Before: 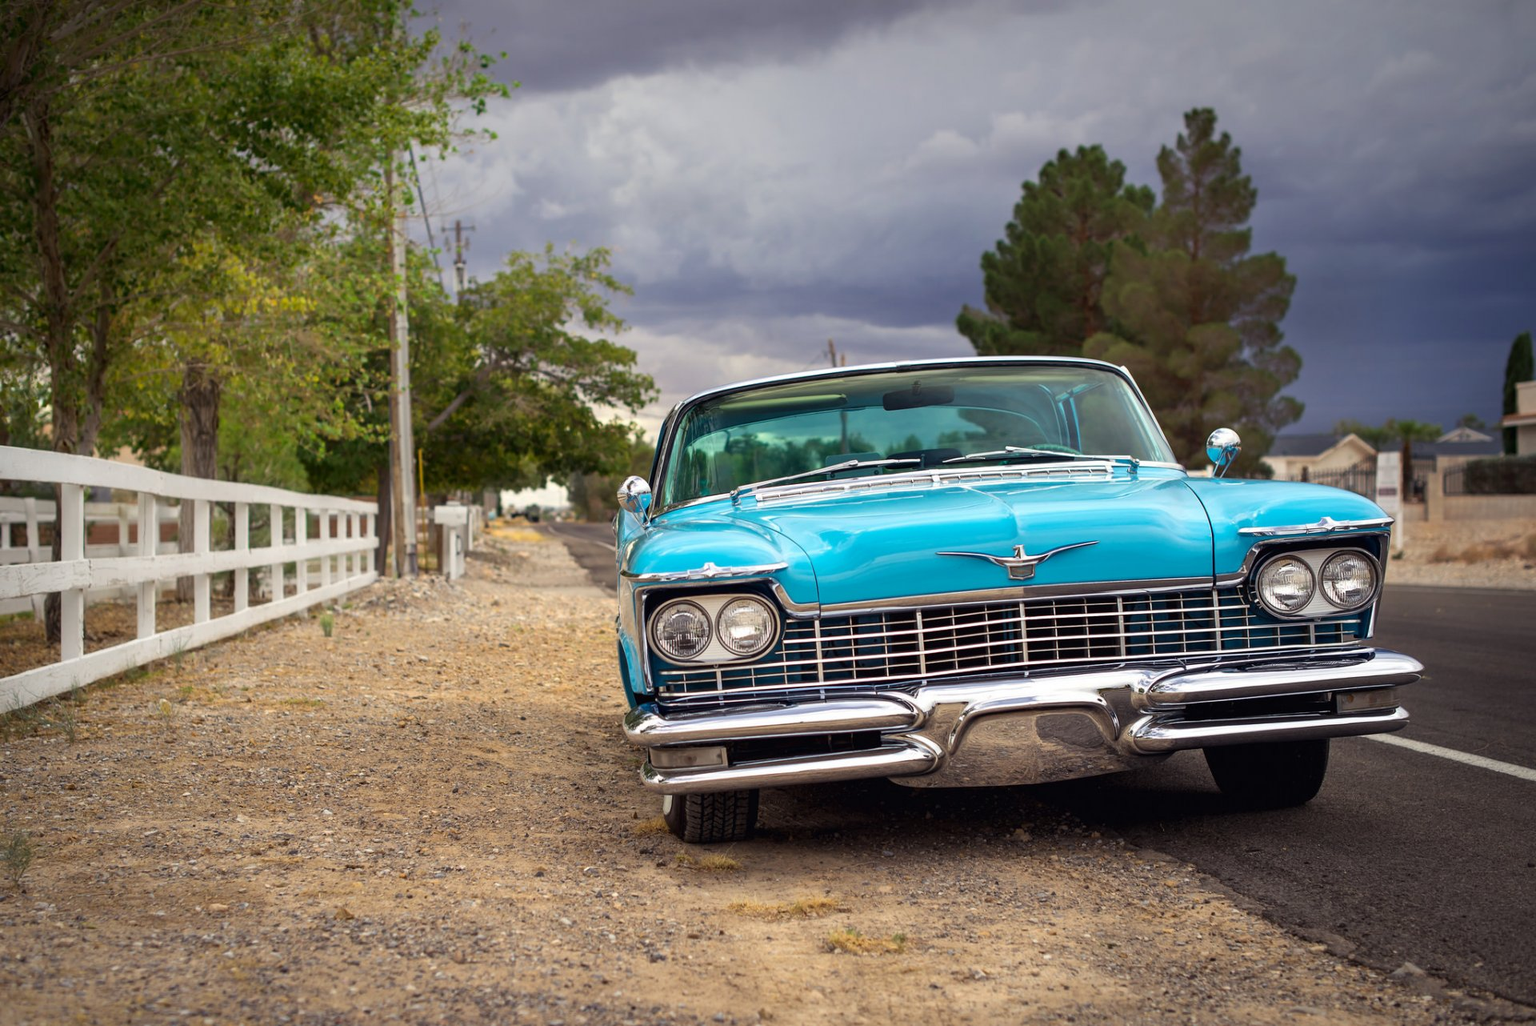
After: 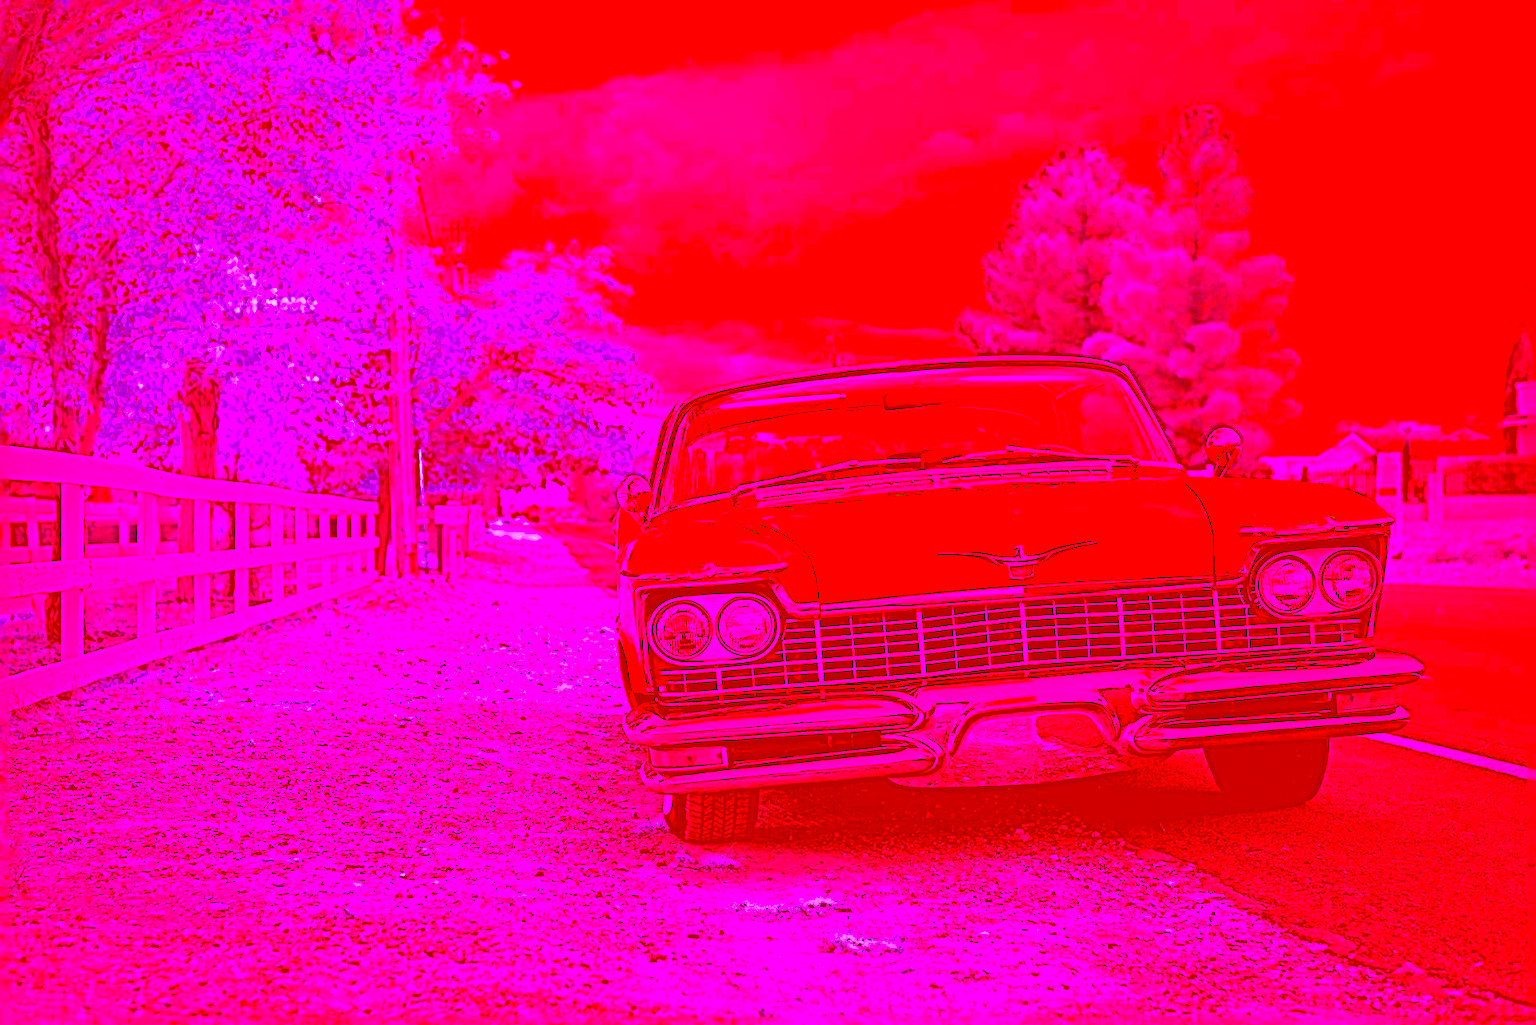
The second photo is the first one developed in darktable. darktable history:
color balance rgb: perceptual saturation grading › global saturation 20%, perceptual saturation grading › highlights -50%, perceptual saturation grading › shadows 30%
shadows and highlights: shadows 29.61, highlights -30.47, low approximation 0.01, soften with gaussian
color correction: highlights a* -39.68, highlights b* -40, shadows a* -40, shadows b* -40, saturation -3
sharpen: radius 4.001, amount 2
exposure: black level correction -0.002, exposure 0.54 EV, compensate highlight preservation false
color zones: curves: ch0 [(0, 0.533) (0.126, 0.533) (0.234, 0.533) (0.368, 0.357) (0.5, 0.5) (0.625, 0.5) (0.74, 0.637) (0.875, 0.5)]; ch1 [(0.004, 0.708) (0.129, 0.662) (0.25, 0.5) (0.375, 0.331) (0.496, 0.396) (0.625, 0.649) (0.739, 0.26) (0.875, 0.5) (1, 0.478)]; ch2 [(0, 0.409) (0.132, 0.403) (0.236, 0.558) (0.379, 0.448) (0.5, 0.5) (0.625, 0.5) (0.691, 0.39) (0.875, 0.5)]
